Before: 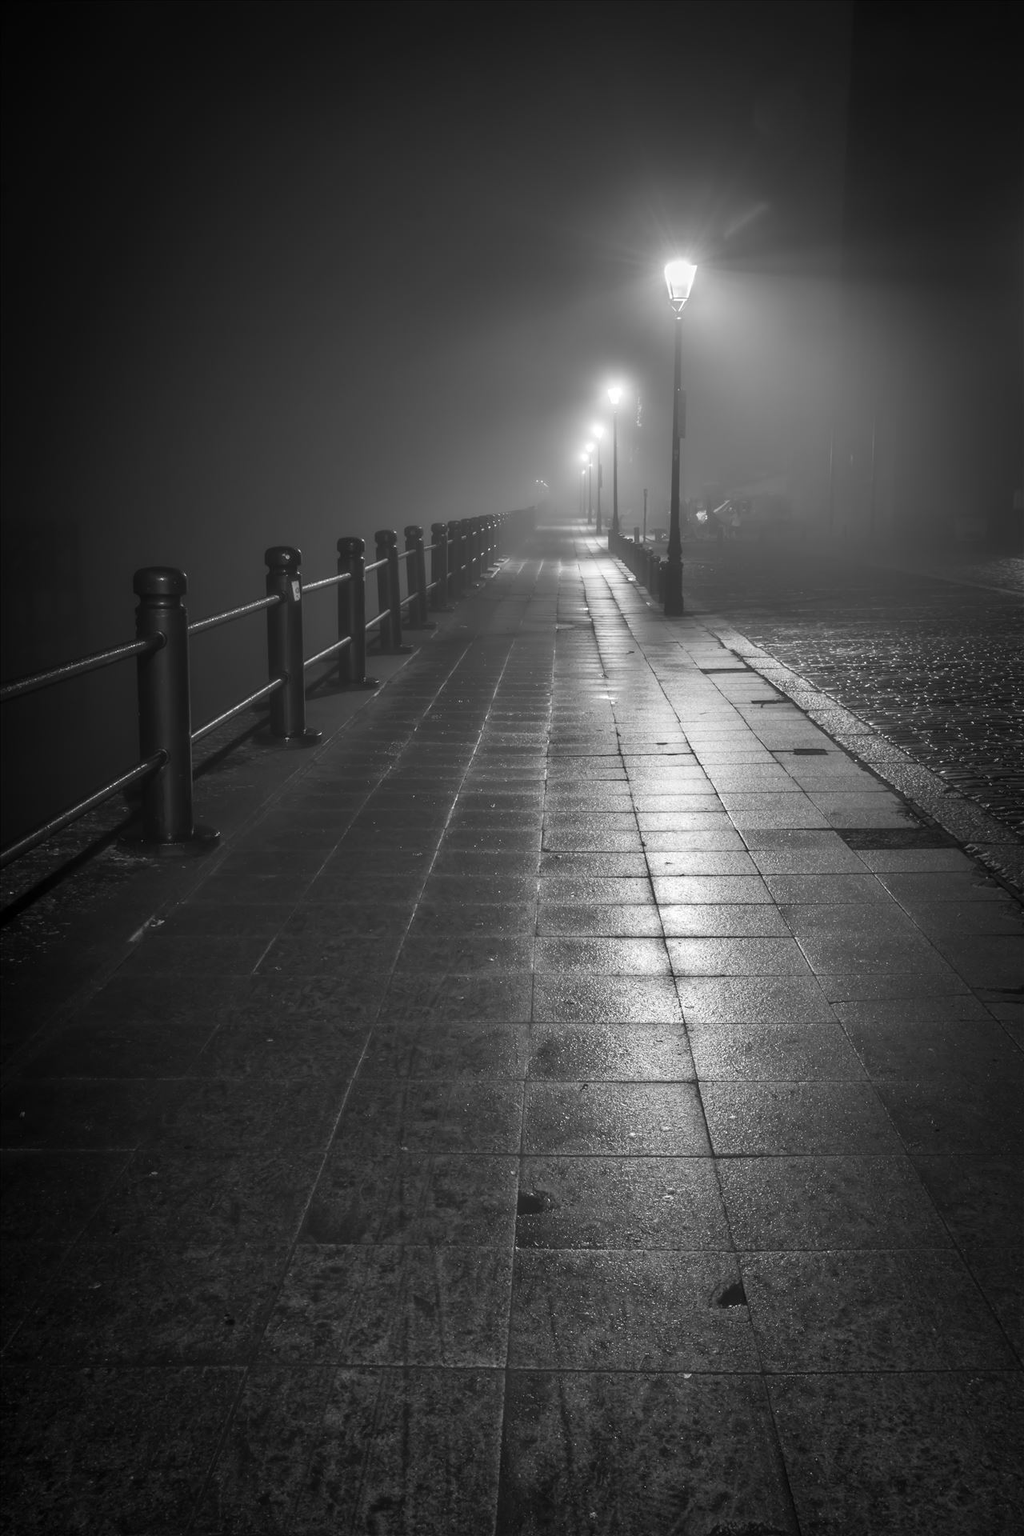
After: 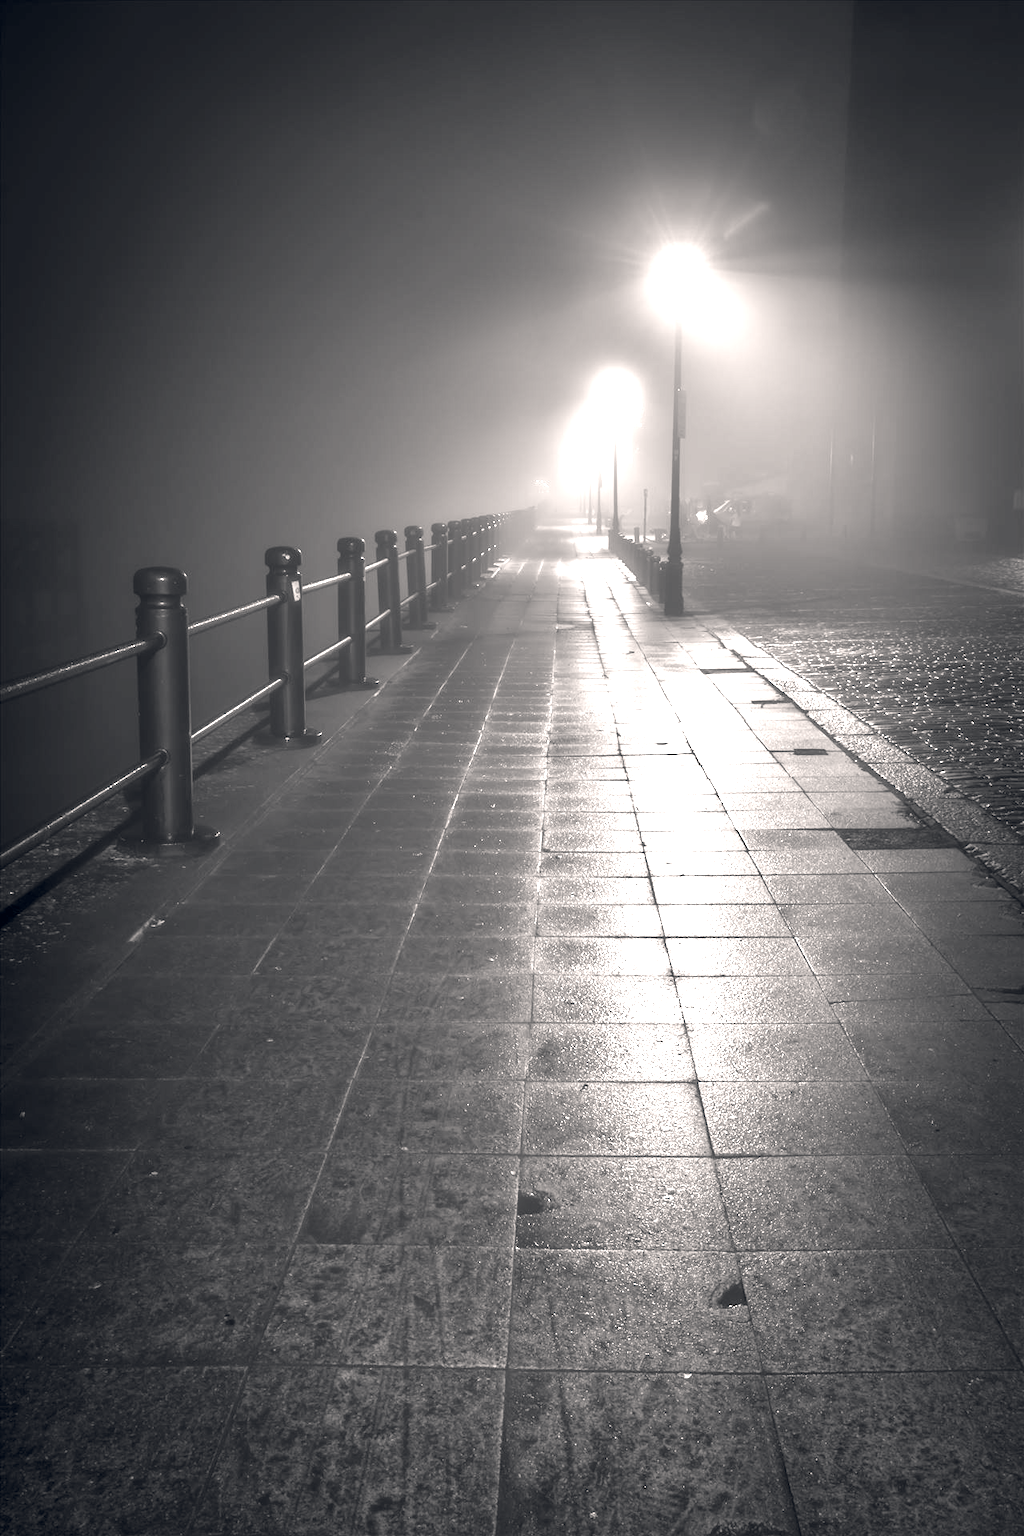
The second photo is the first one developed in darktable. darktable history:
color balance rgb: shadows lift › hue 87.51°, highlights gain › chroma 1.62%, highlights gain › hue 55.1°, global offset › chroma 0.06%, global offset › hue 253.66°, linear chroma grading › global chroma 0.5%
exposure: black level correction 0, exposure 1.625 EV, compensate exposure bias true, compensate highlight preservation false
